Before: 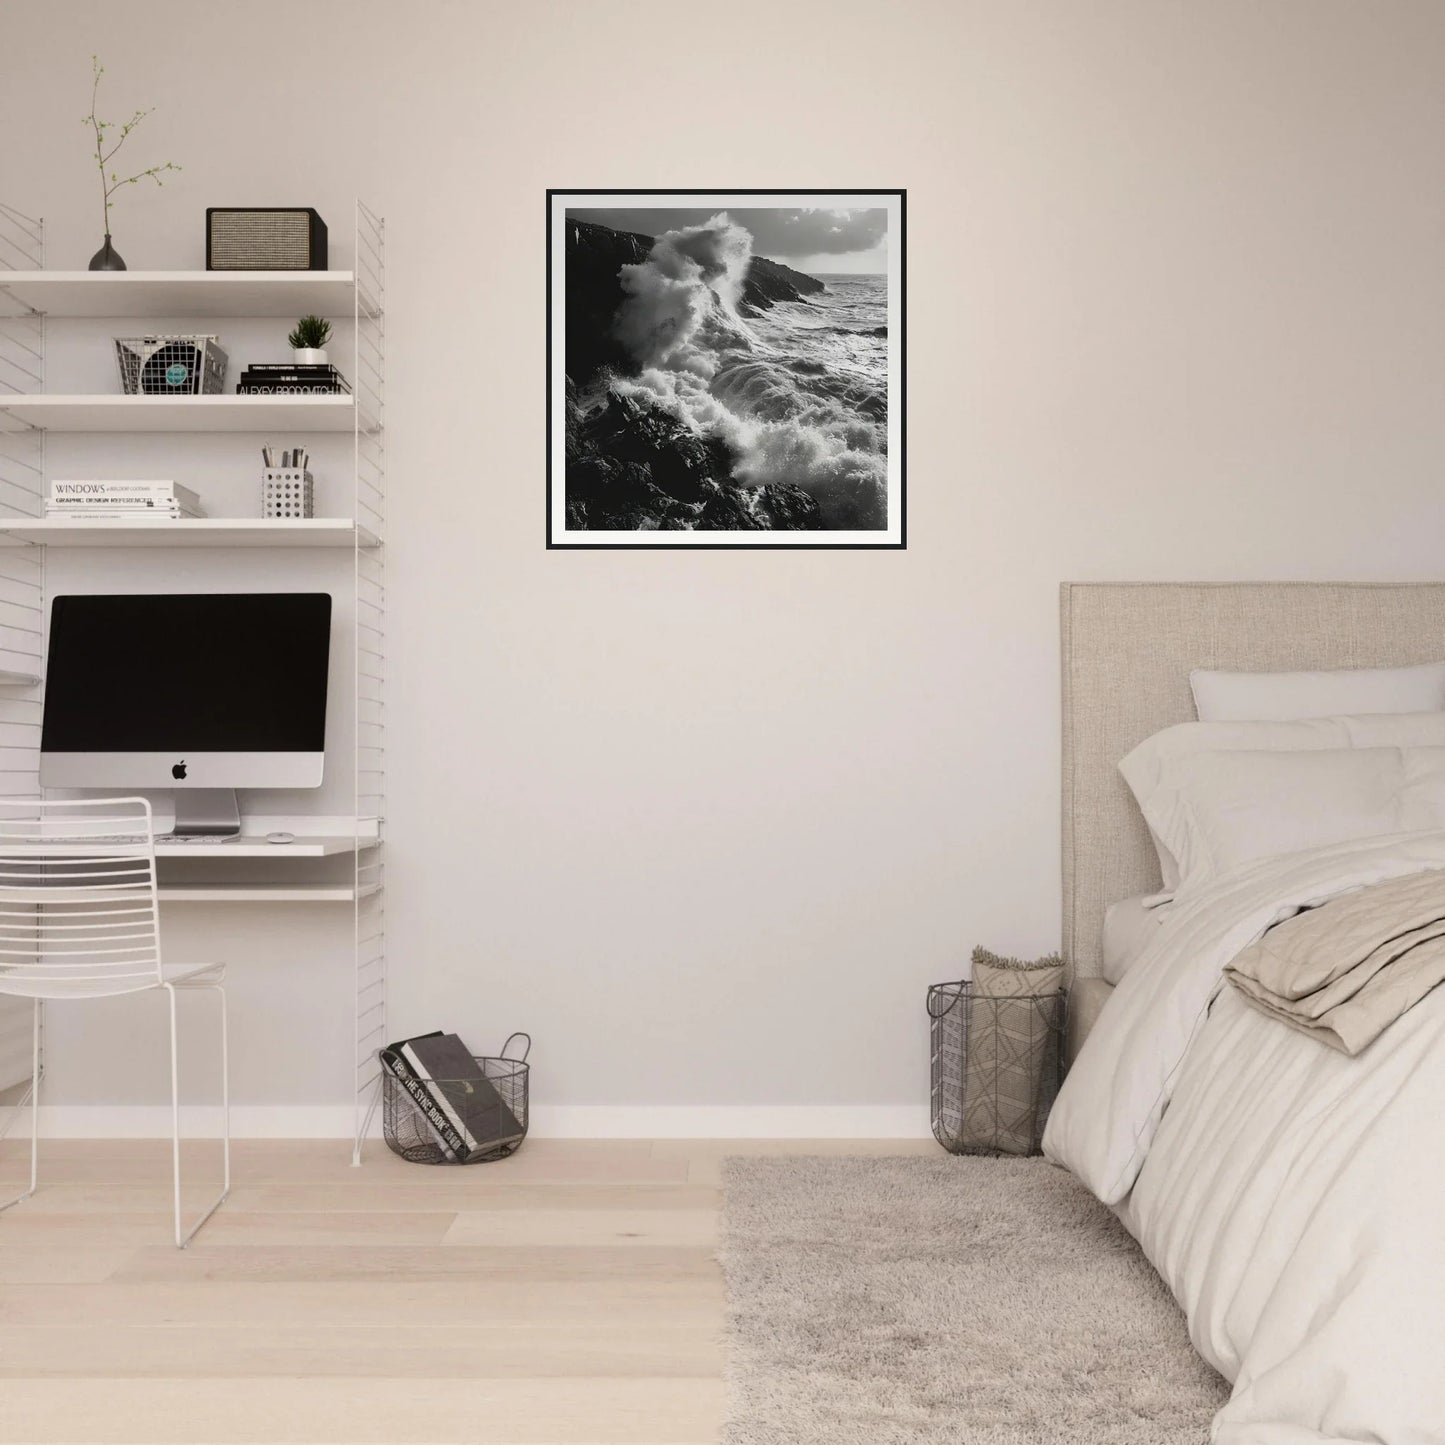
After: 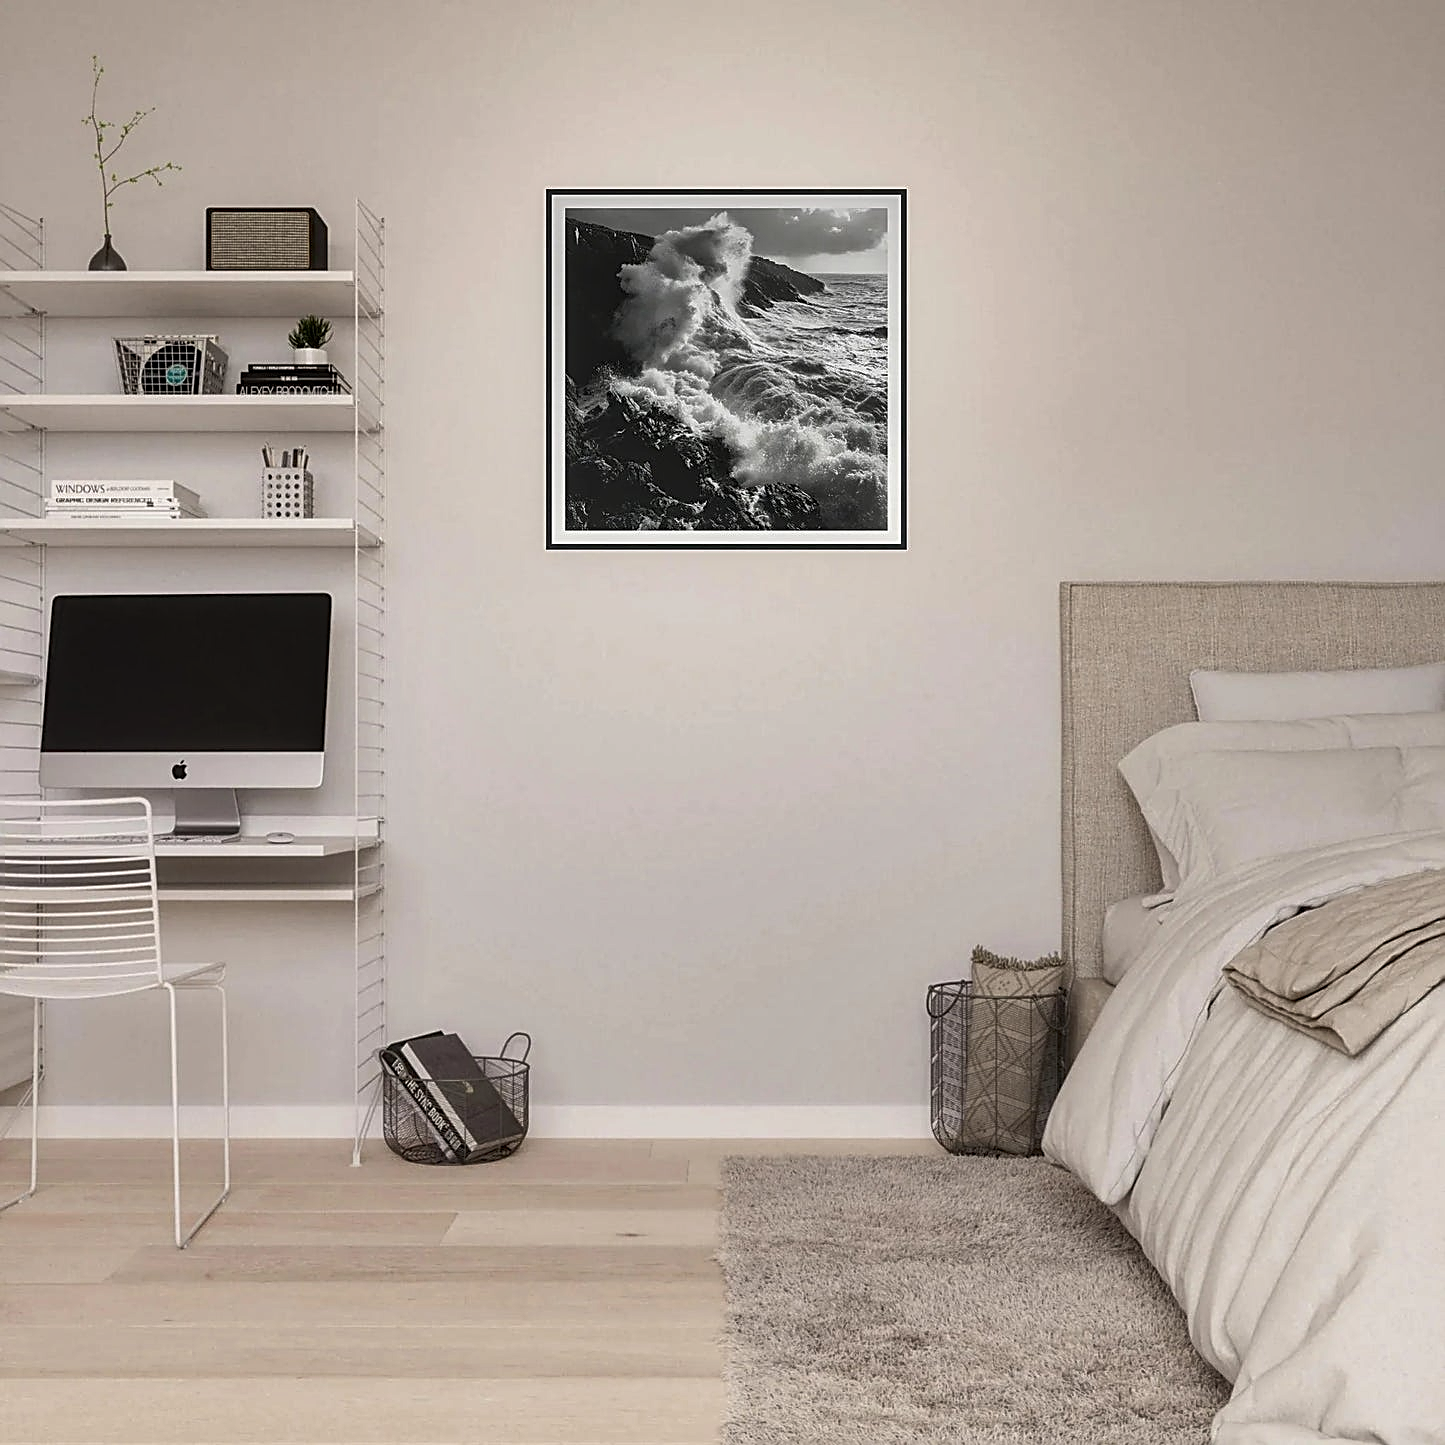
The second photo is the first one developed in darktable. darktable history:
shadows and highlights: soften with gaussian
local contrast: on, module defaults
sharpen: amount 0.901
